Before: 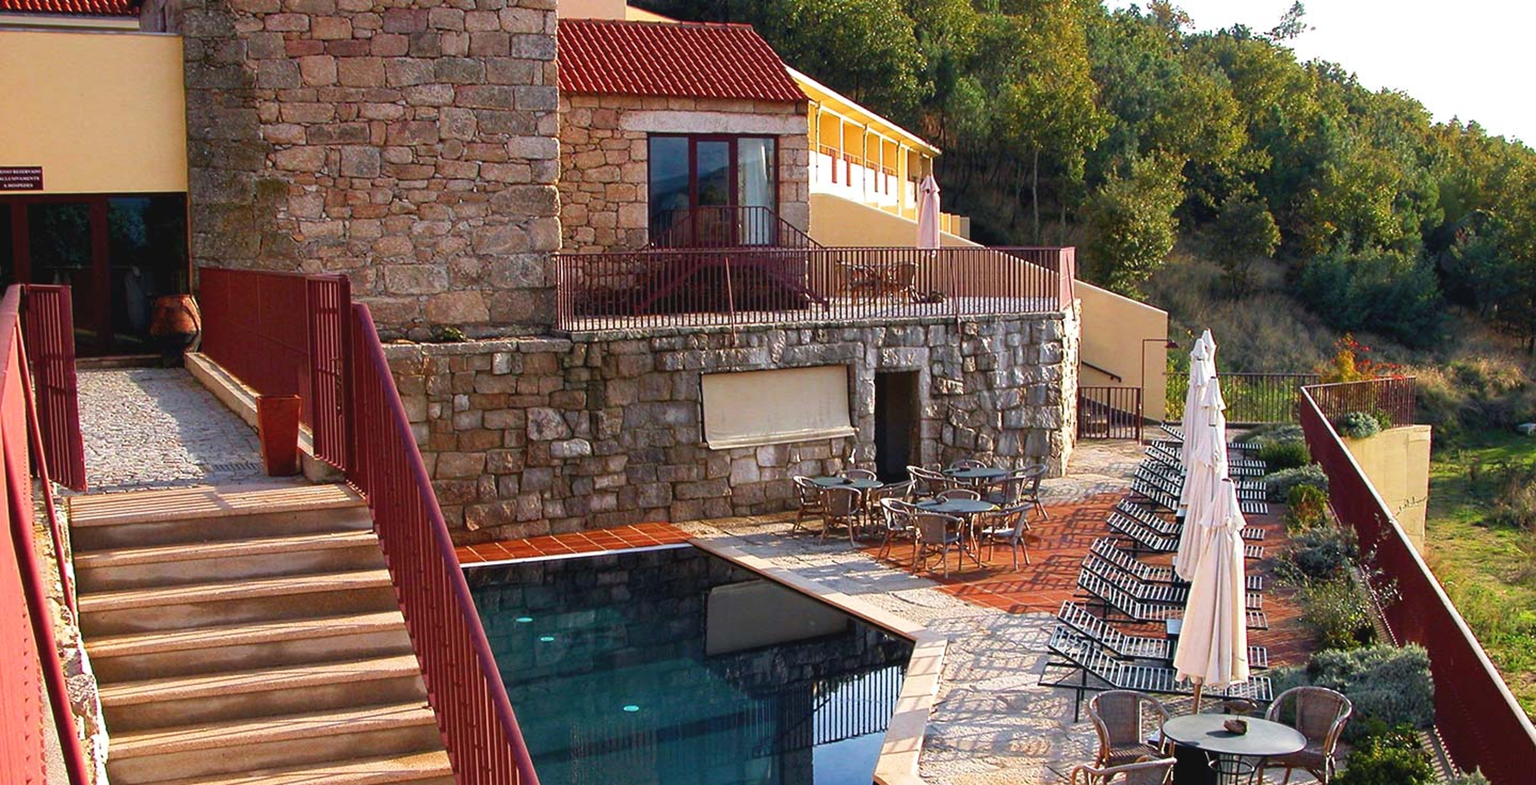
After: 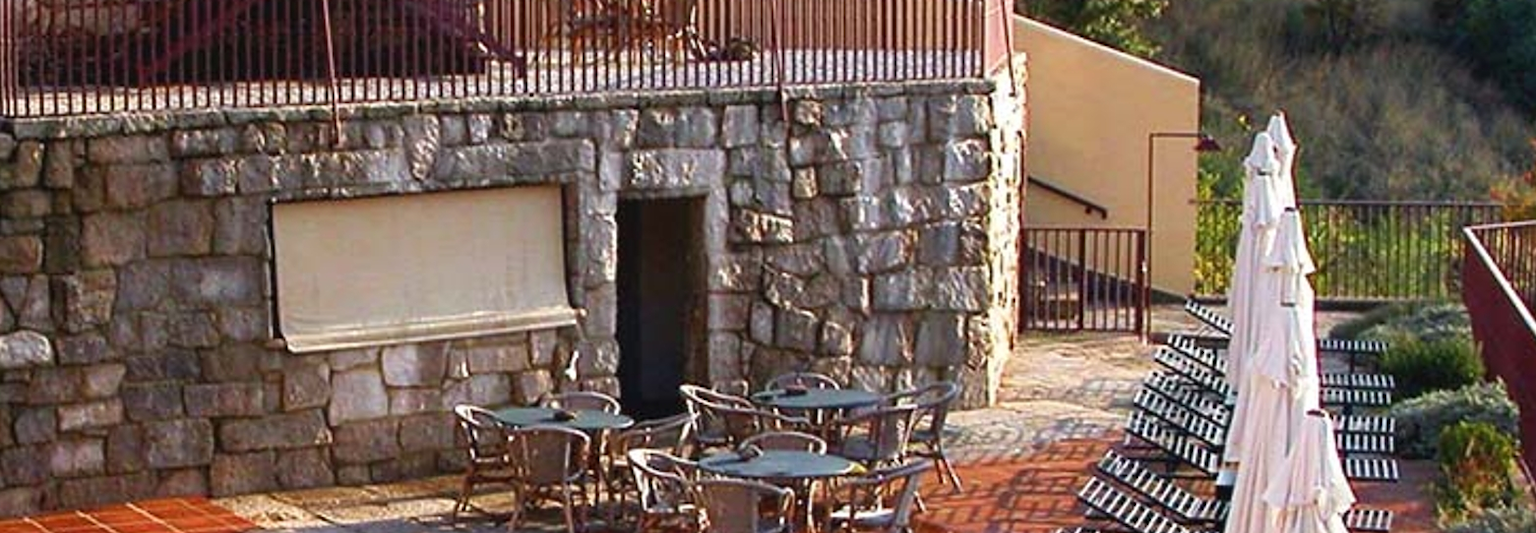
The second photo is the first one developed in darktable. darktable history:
crop: left 36.78%, top 34.68%, right 12.929%, bottom 31.144%
